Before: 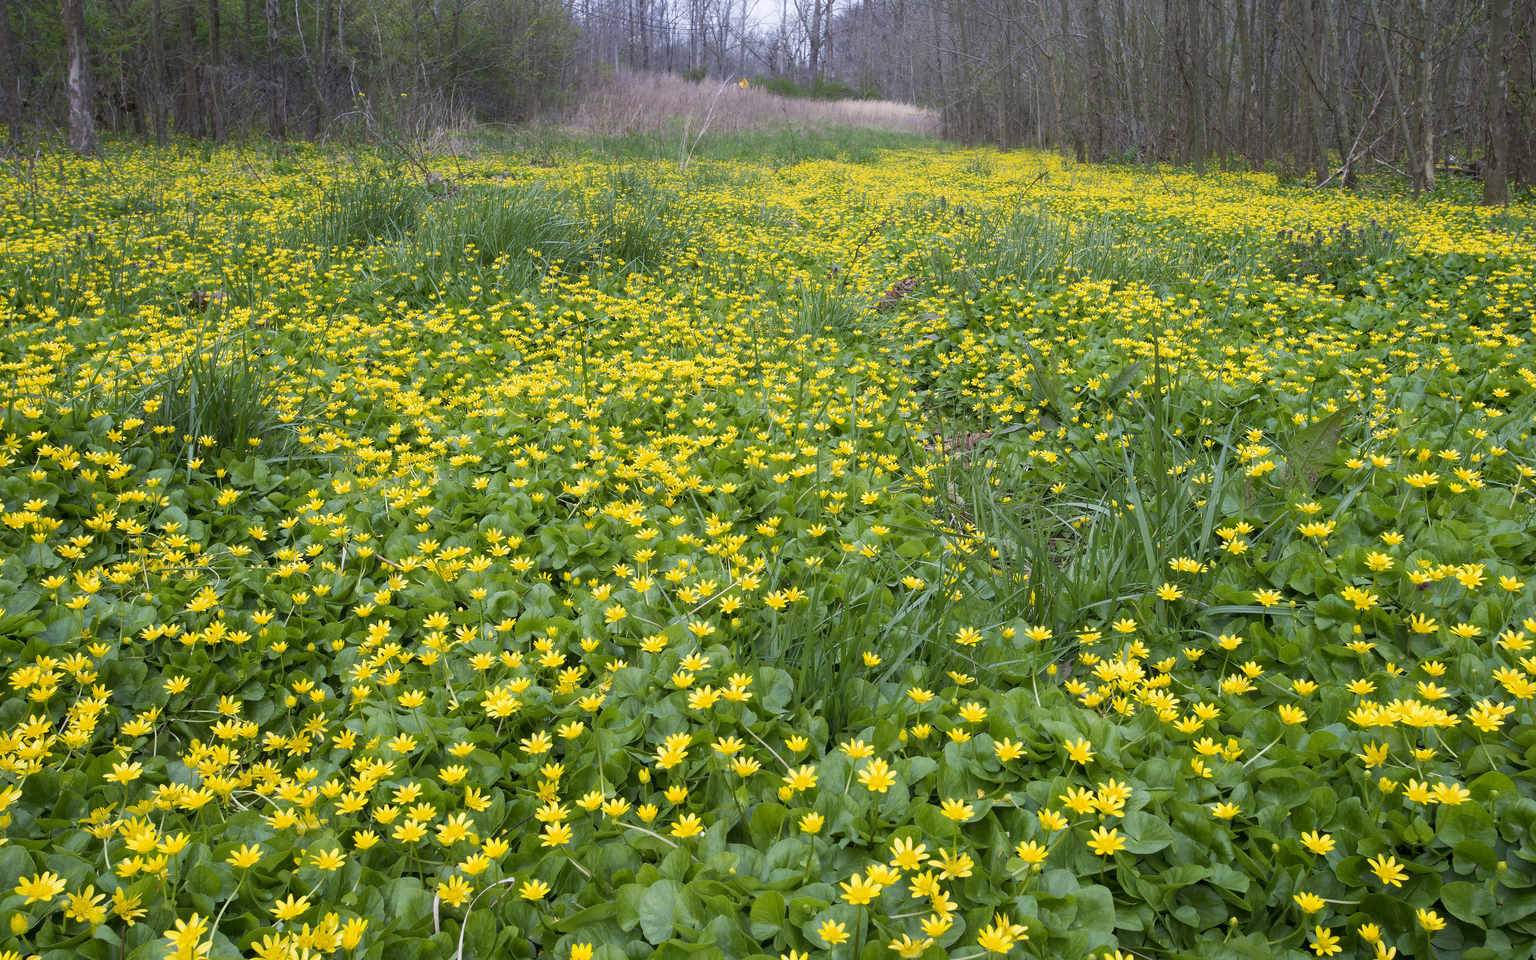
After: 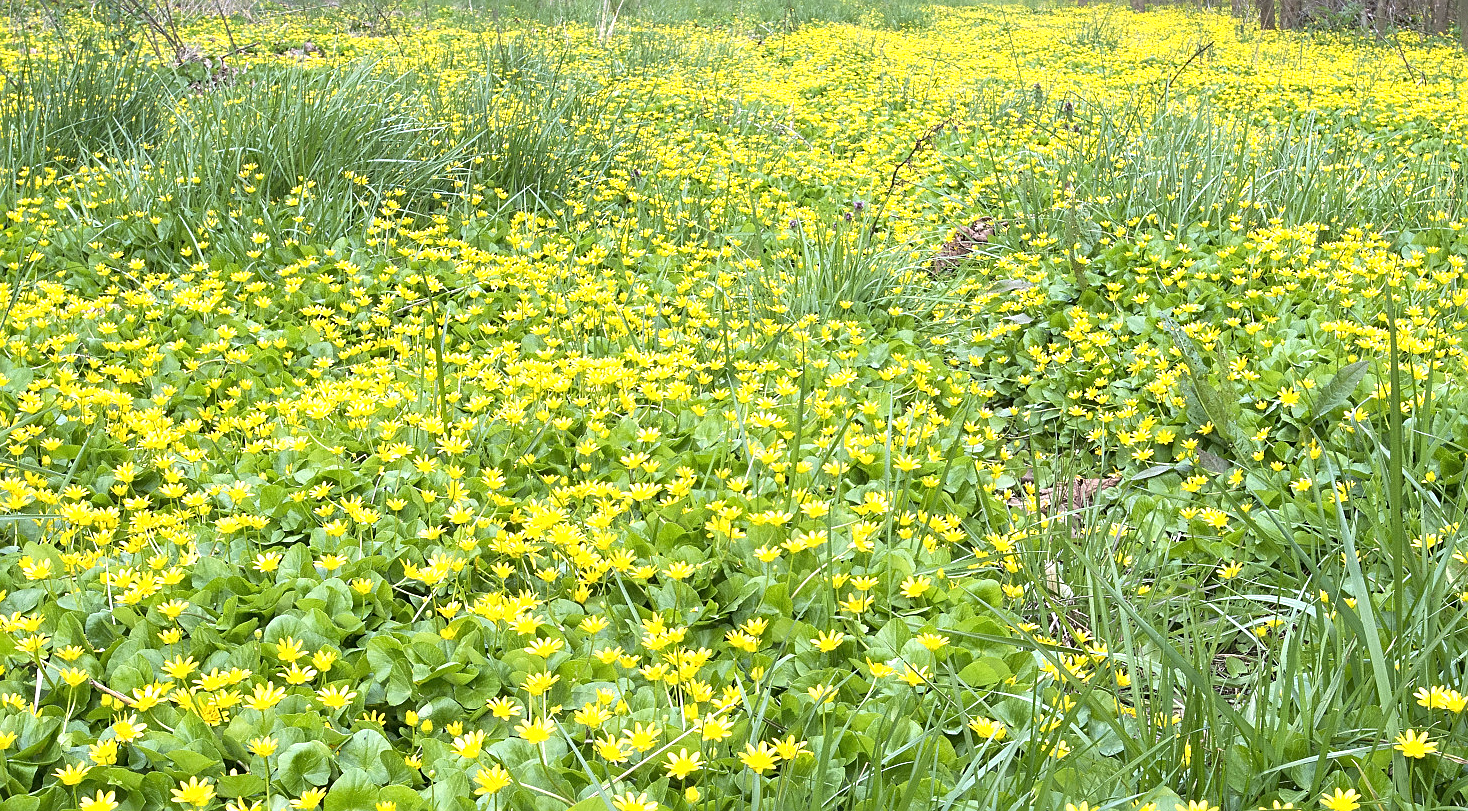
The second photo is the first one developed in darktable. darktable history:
exposure: black level correction 0, exposure 1.001 EV, compensate exposure bias true, compensate highlight preservation false
crop: left 20.862%, top 15.198%, right 21.793%, bottom 34.052%
sharpen: on, module defaults
tone equalizer: on, module defaults
